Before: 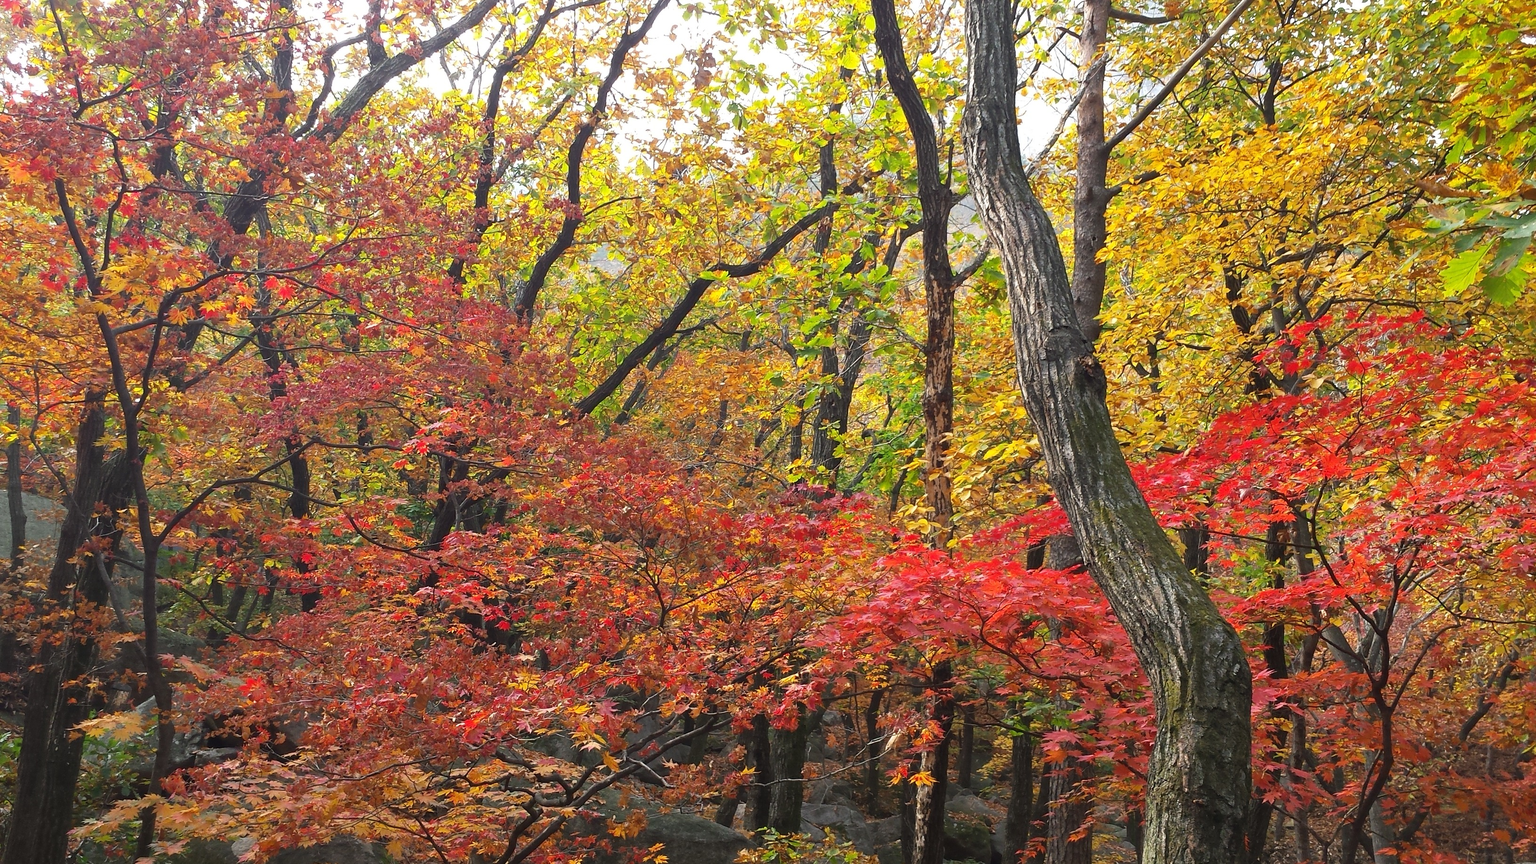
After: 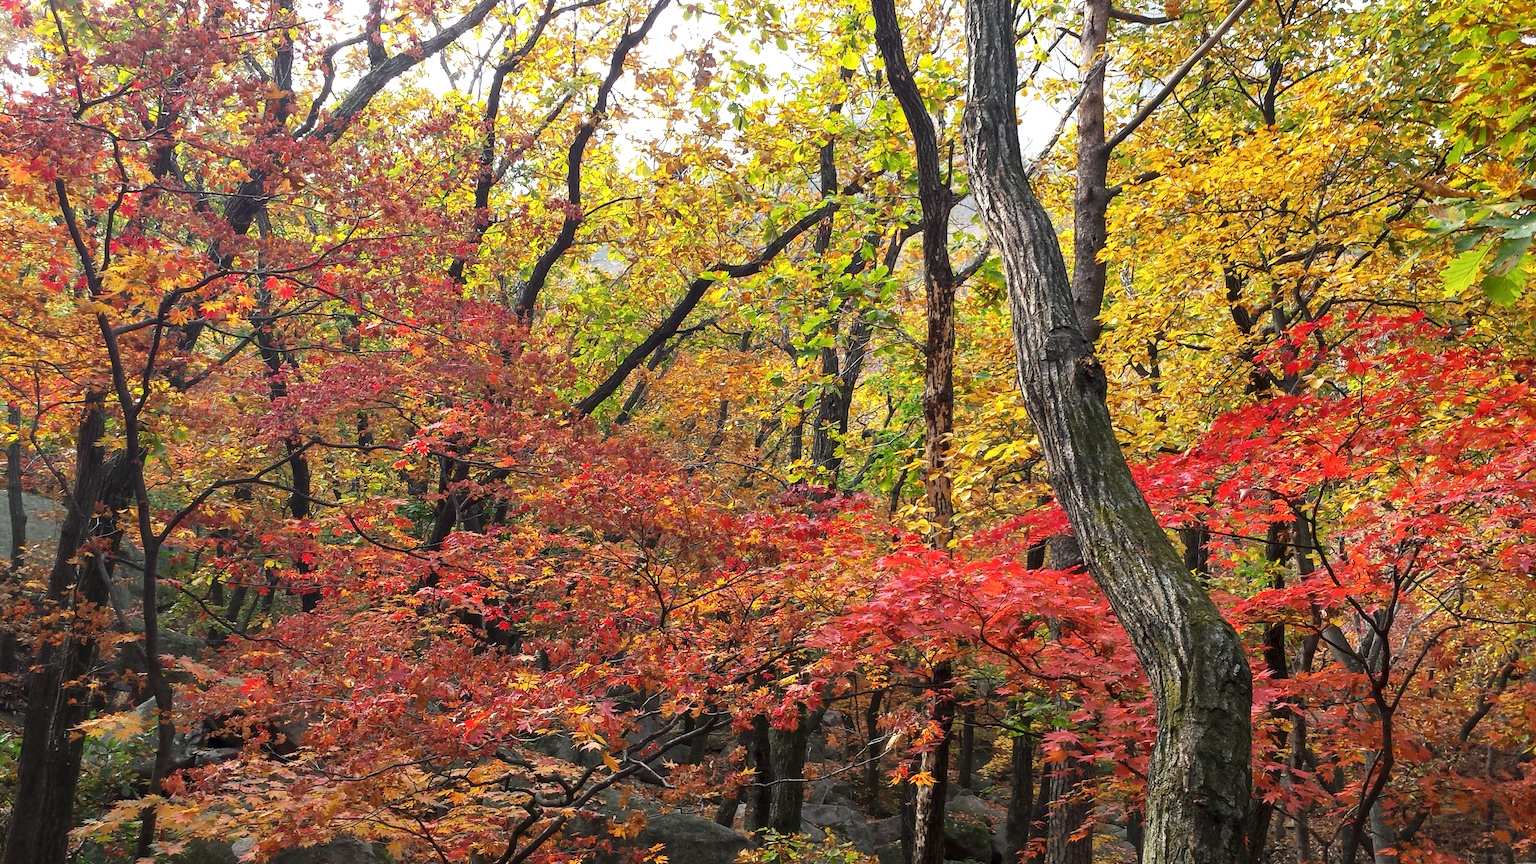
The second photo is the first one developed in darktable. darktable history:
local contrast: highlights 25%, shadows 78%, midtone range 0.747
